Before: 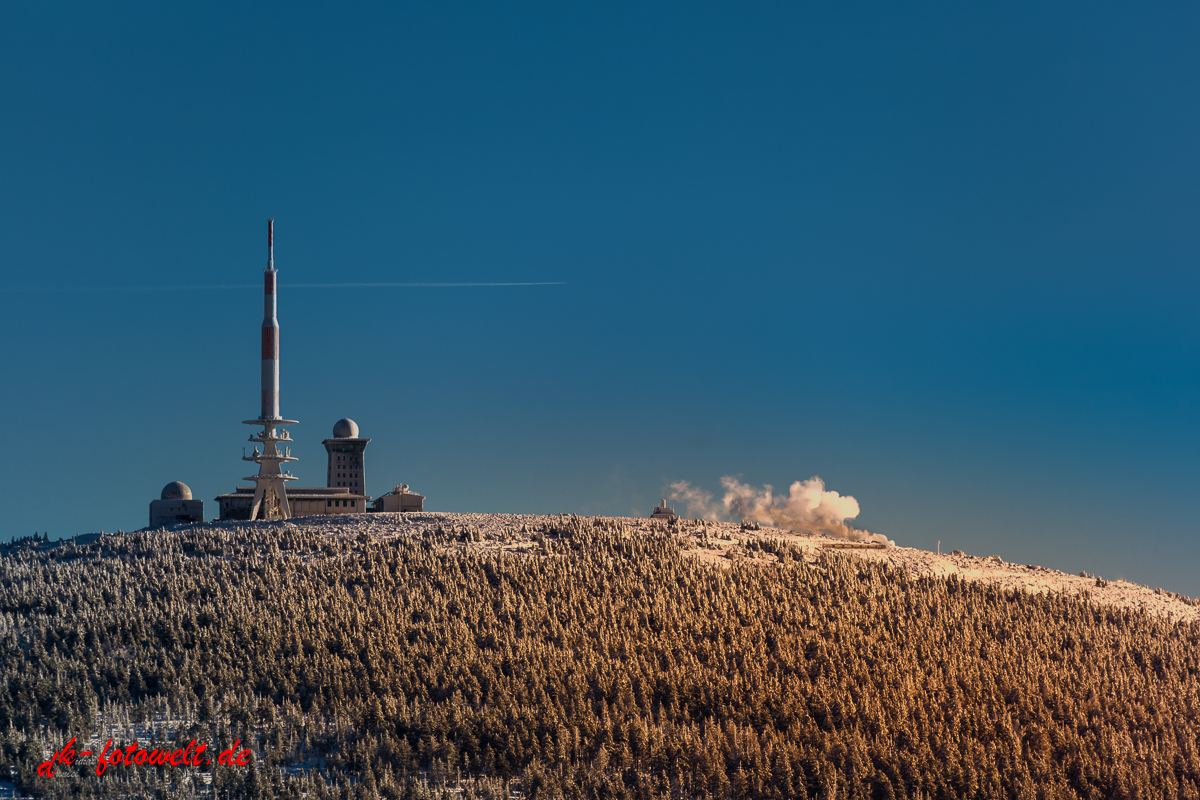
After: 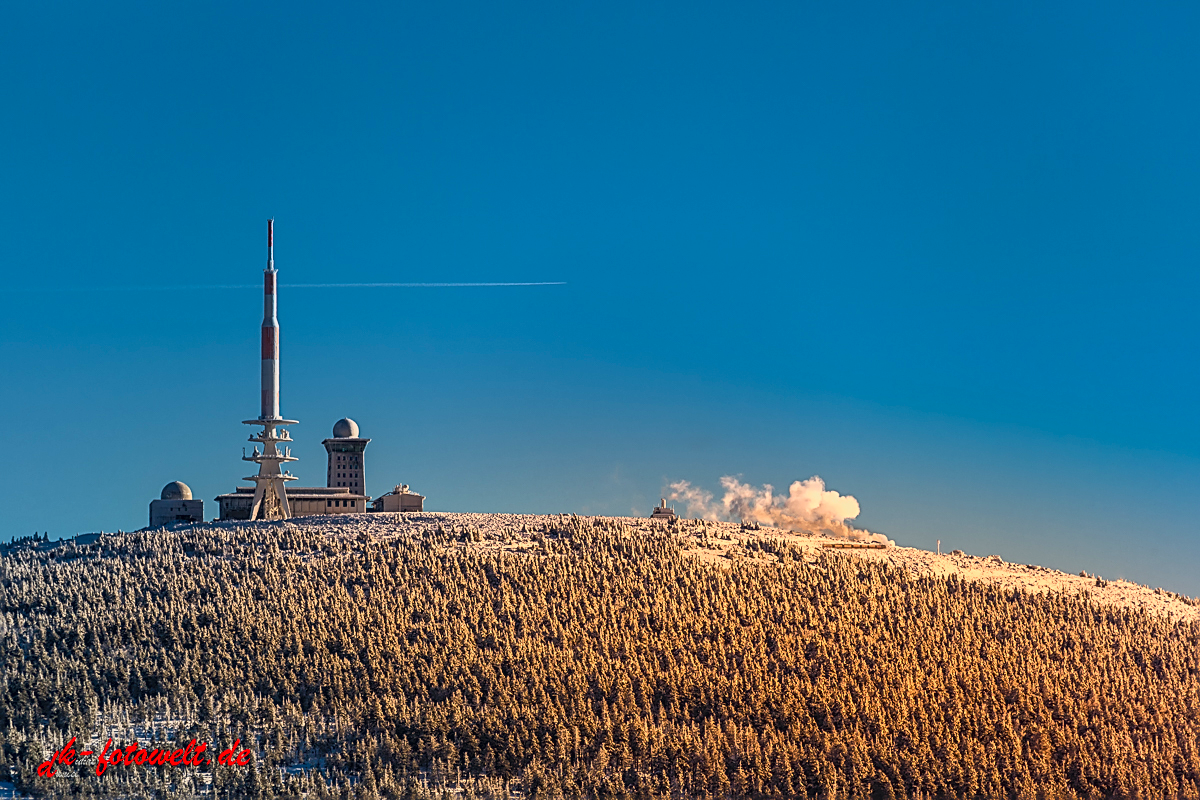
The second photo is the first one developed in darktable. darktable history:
contrast brightness saturation: contrast 0.24, brightness 0.26, saturation 0.39
sharpen: amount 0.75
local contrast: detail 110%
